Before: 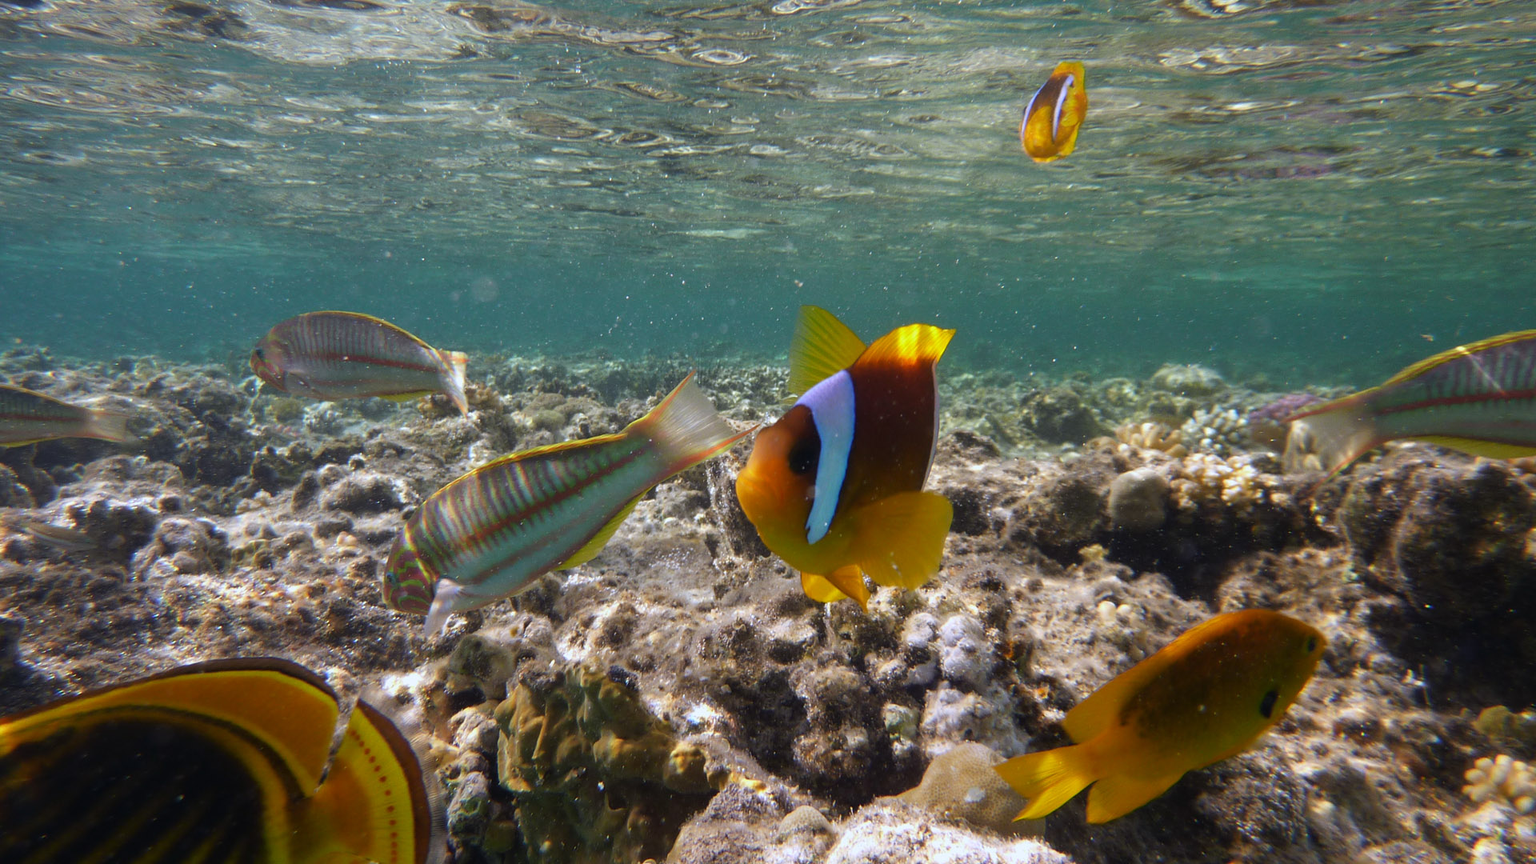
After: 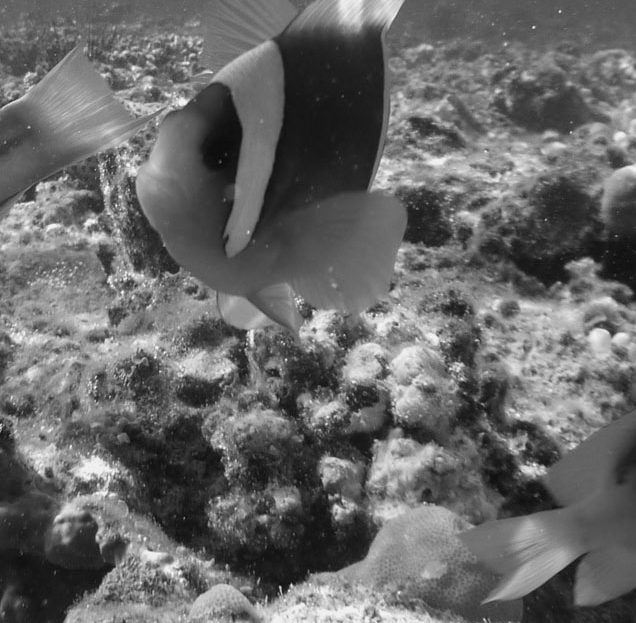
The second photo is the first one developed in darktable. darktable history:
crop: left 40.878%, top 39.176%, right 25.993%, bottom 3.081%
monochrome: a 32, b 64, size 2.3
